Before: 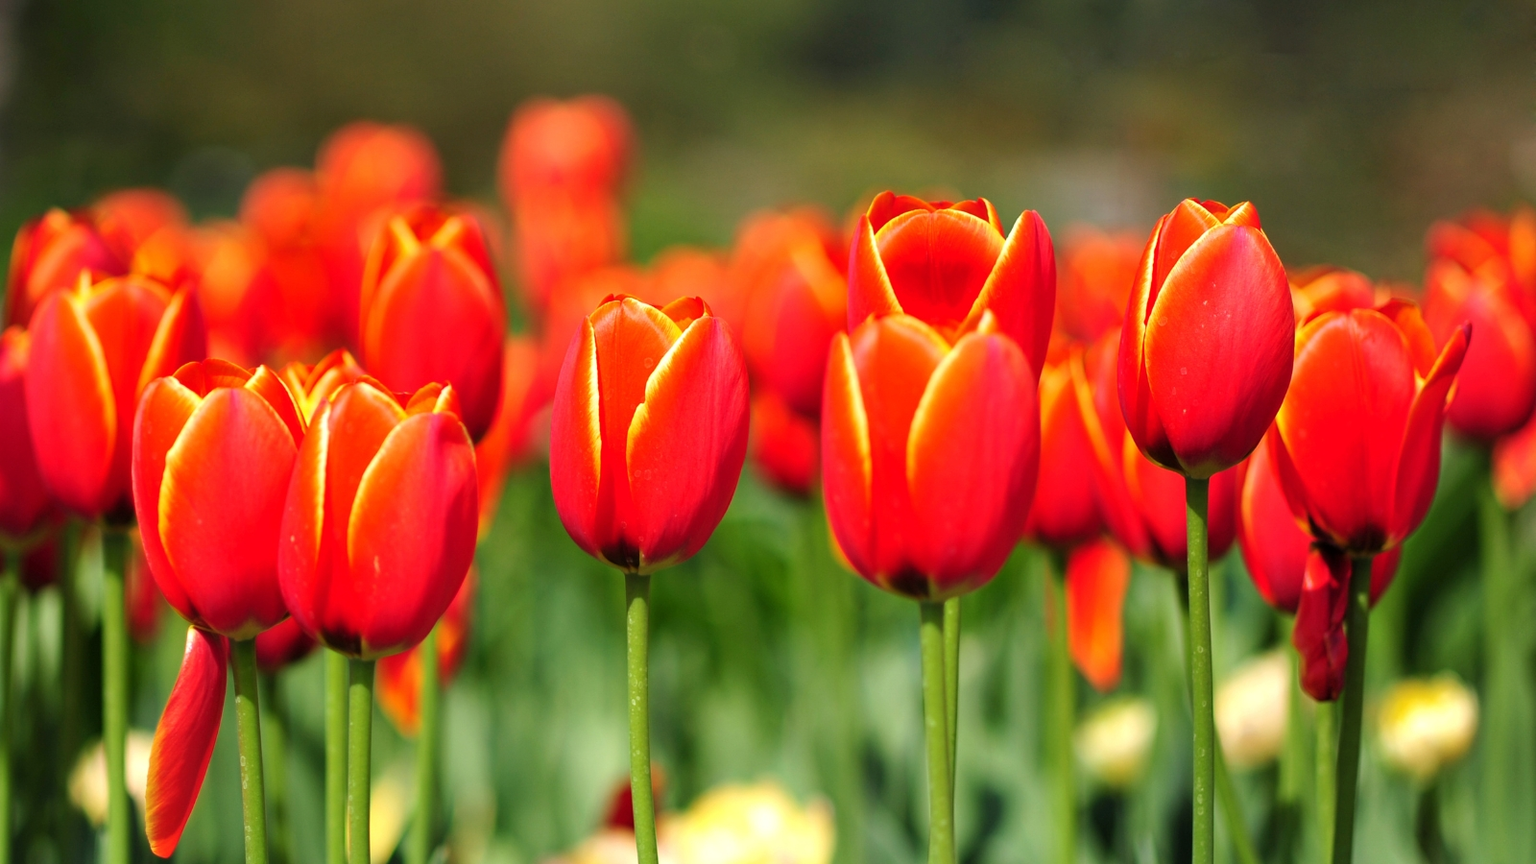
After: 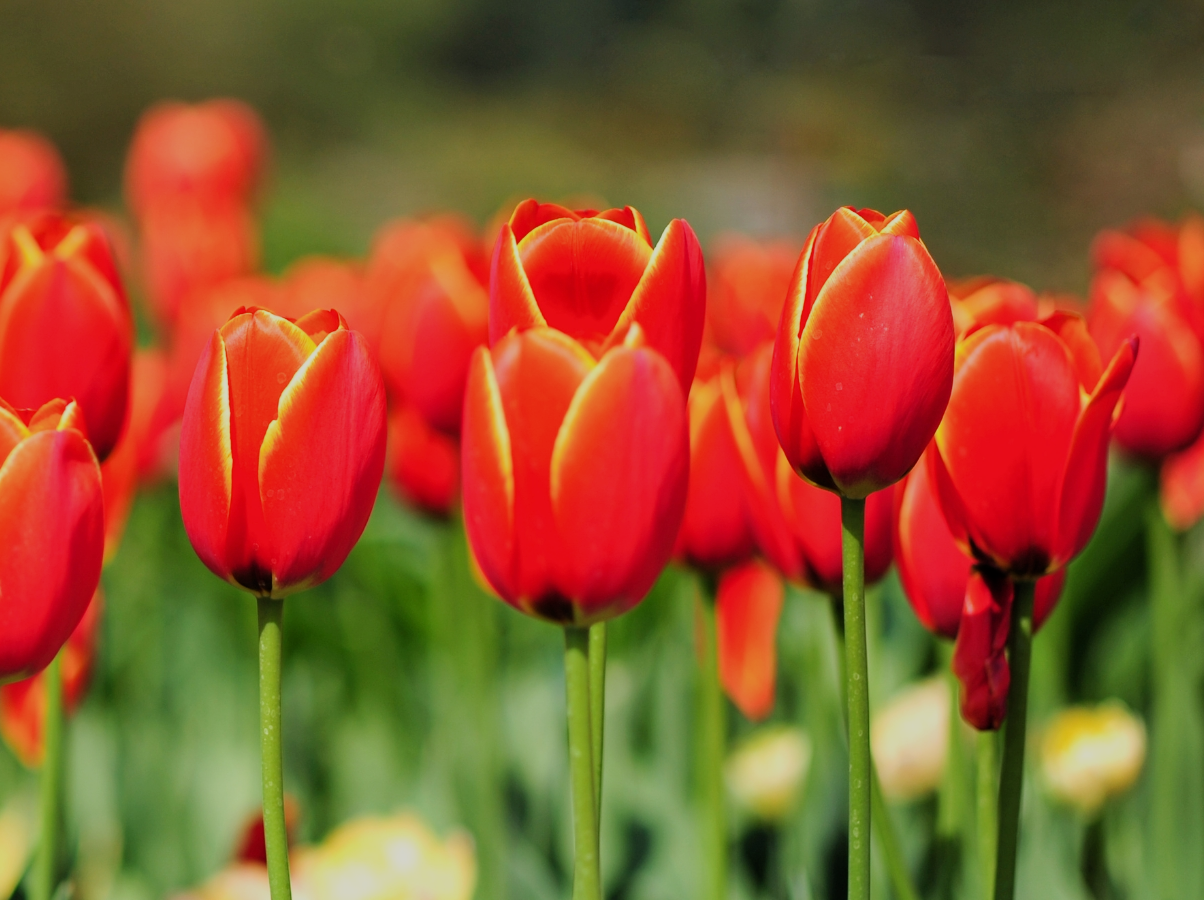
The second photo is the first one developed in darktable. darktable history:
crop and rotate: left 24.698%
tone equalizer: on, module defaults
filmic rgb: black relative exposure -7.65 EV, white relative exposure 4.56 EV, hardness 3.61, contrast in shadows safe
